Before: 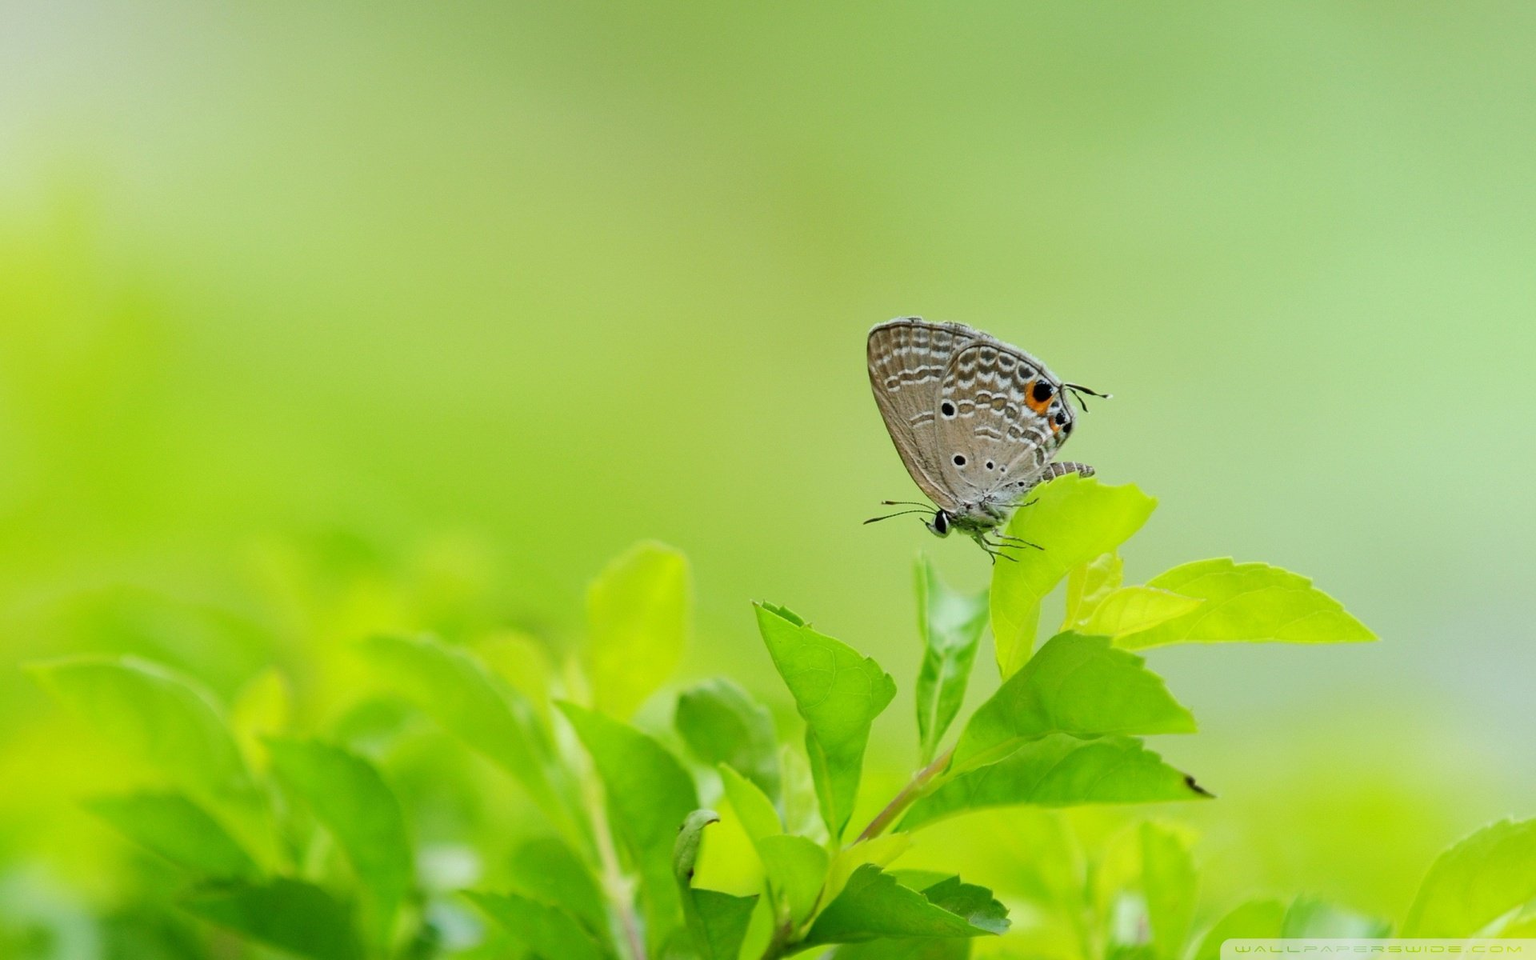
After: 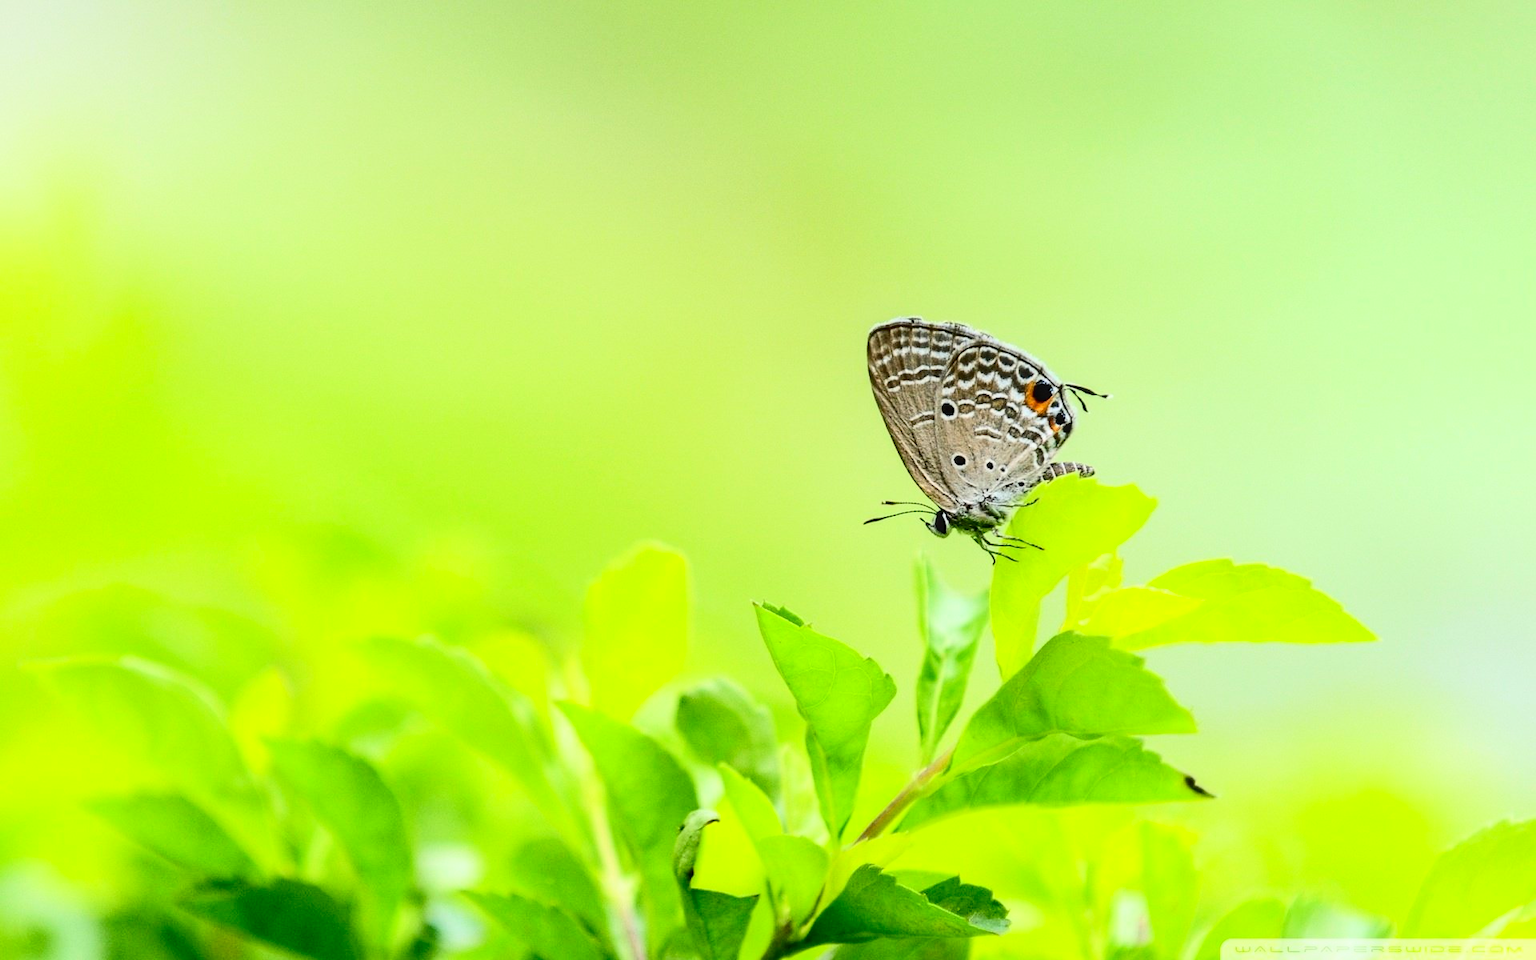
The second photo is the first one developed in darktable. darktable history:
local contrast: on, module defaults
contrast brightness saturation: contrast 0.411, brightness 0.11, saturation 0.209
